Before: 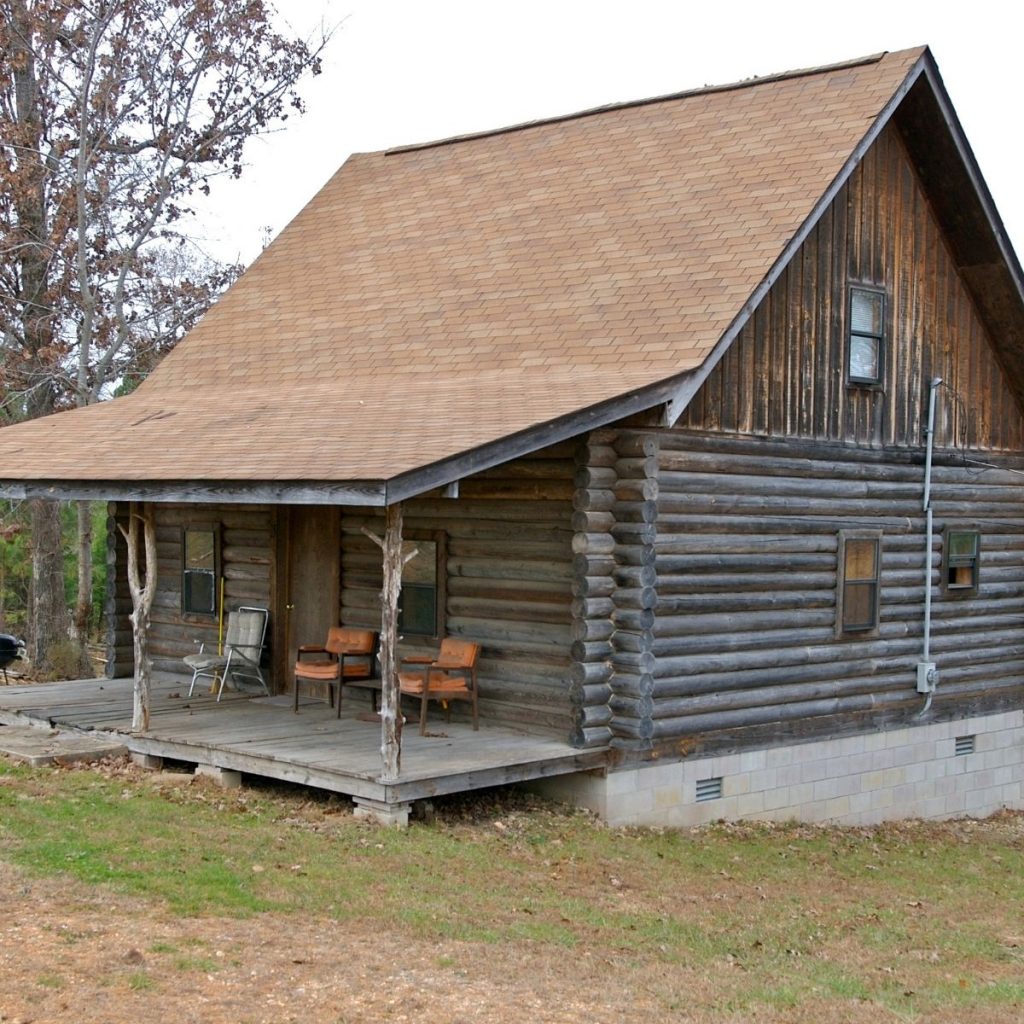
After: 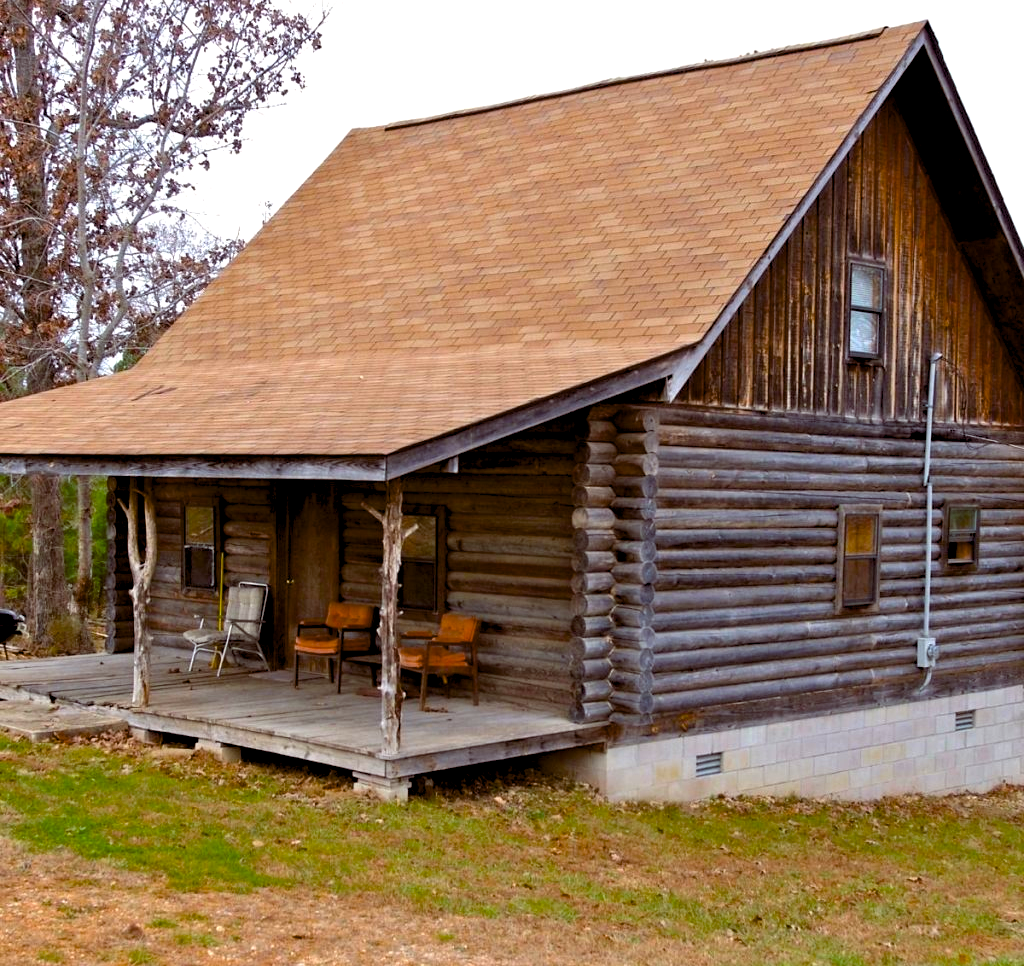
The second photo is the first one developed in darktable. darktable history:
crop and rotate: top 2.499%, bottom 3.081%
levels: levels [0.062, 0.494, 0.925]
color balance rgb: global offset › luminance -0.201%, global offset › chroma 0.262%, linear chroma grading › global chroma 14.581%, perceptual saturation grading › global saturation 25.144%, global vibrance 1.598%, saturation formula JzAzBz (2021)
